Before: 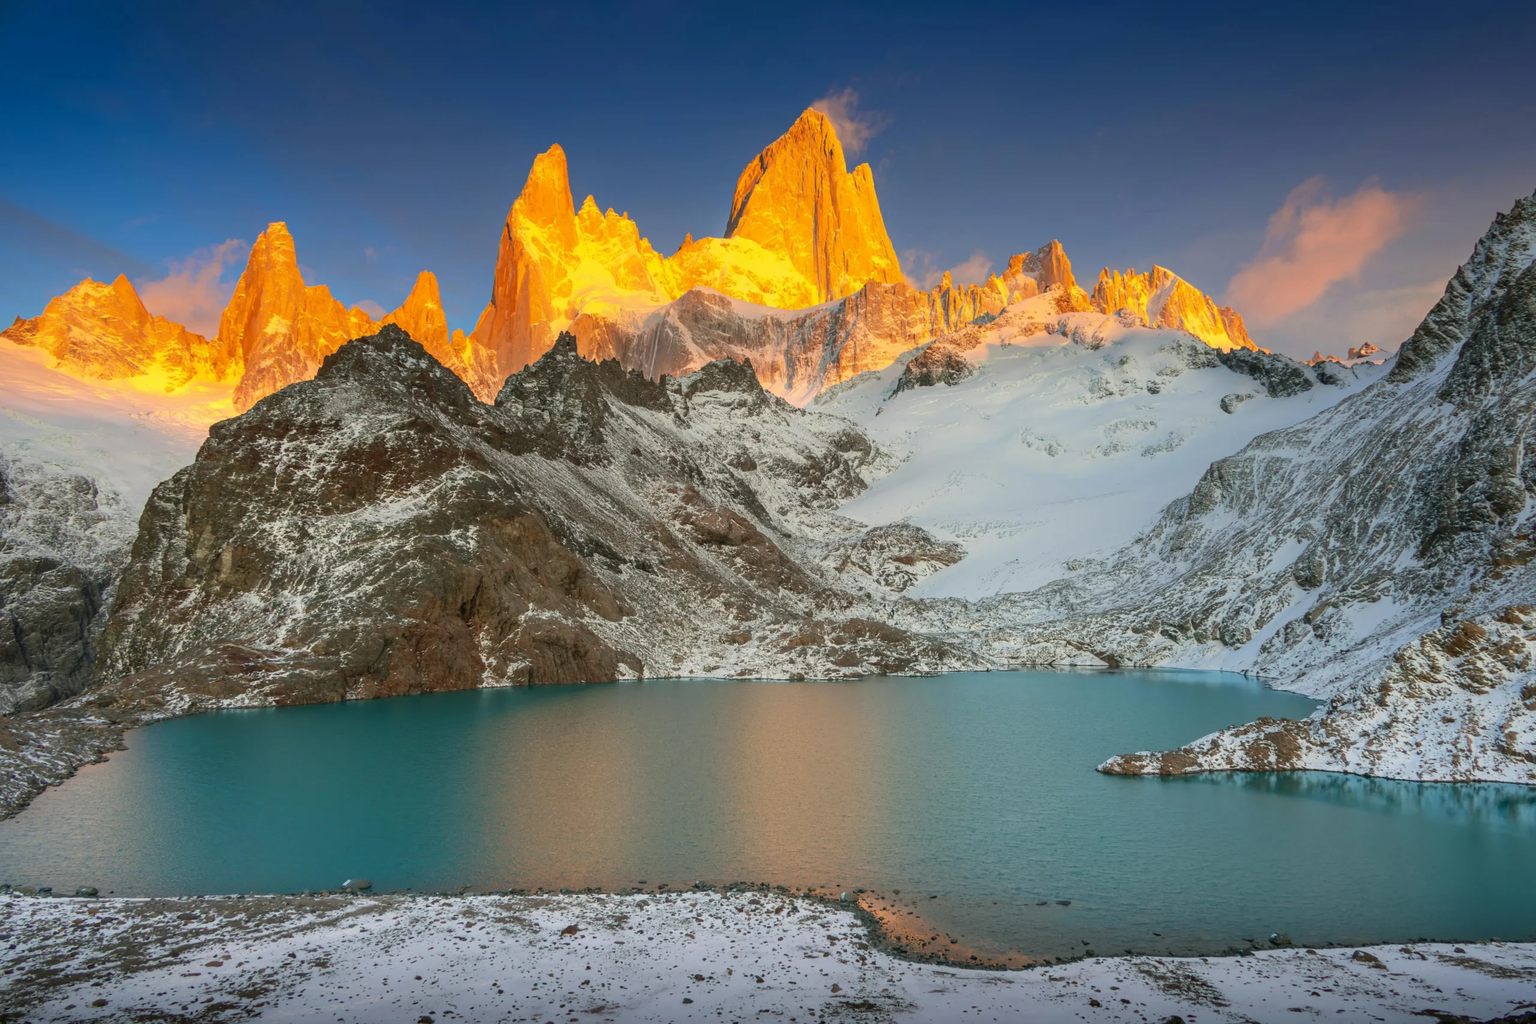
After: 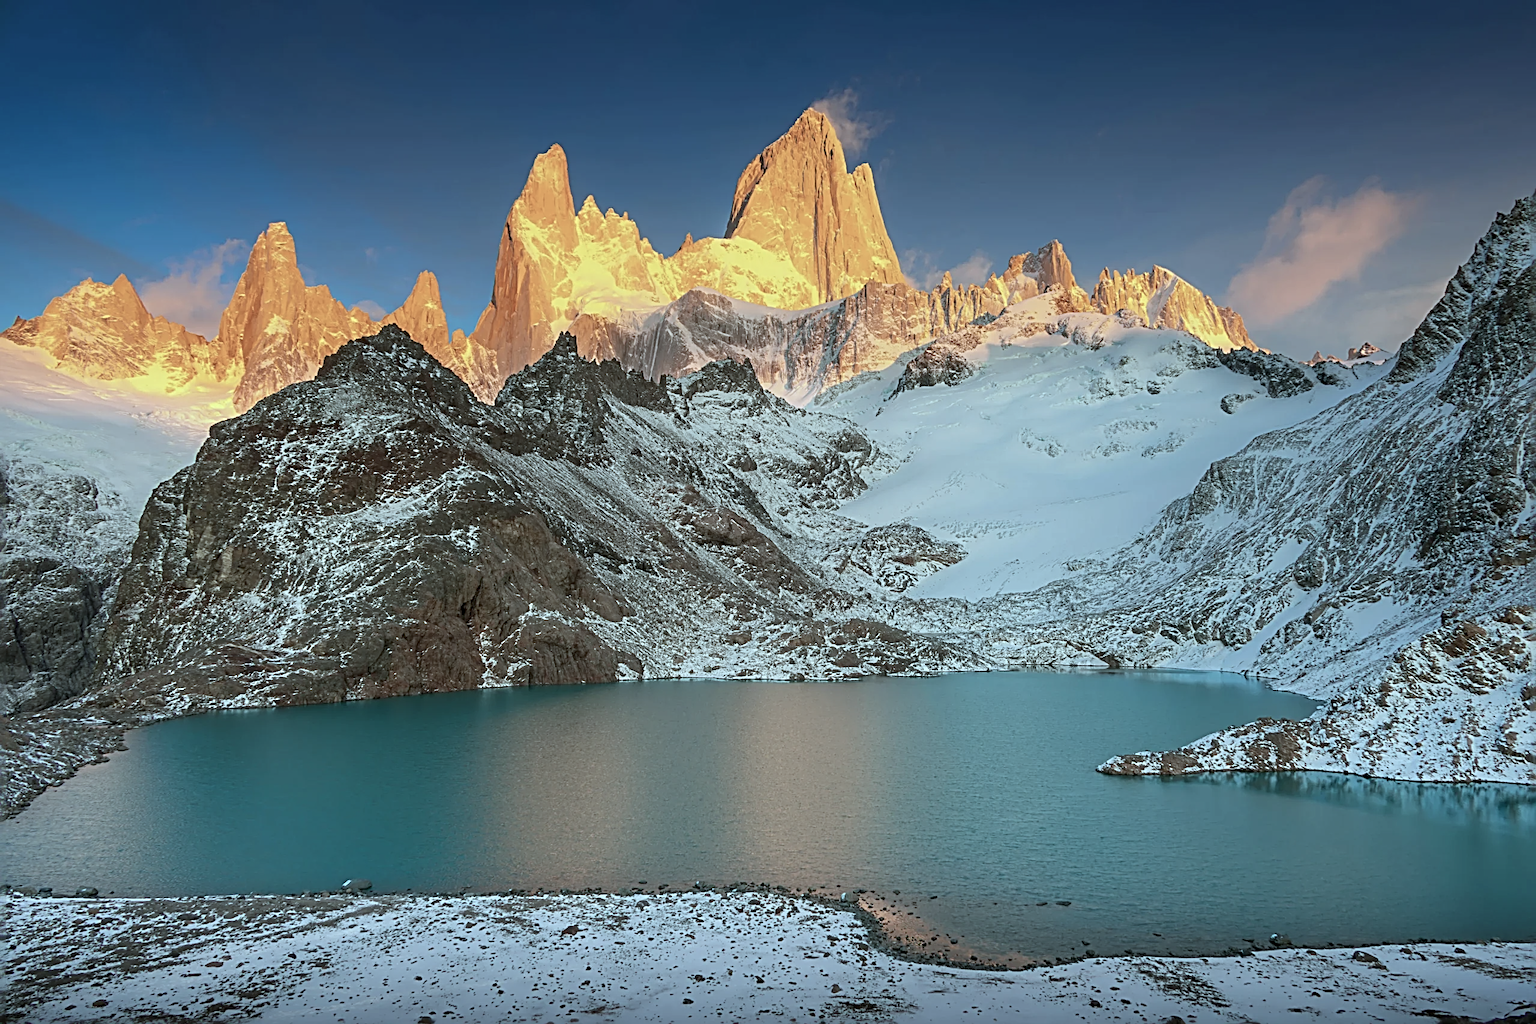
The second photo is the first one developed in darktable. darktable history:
color zones: curves: ch1 [(0, 0.469) (0.01, 0.469) (0.12, 0.446) (0.248, 0.469) (0.5, 0.5) (0.748, 0.5) (0.99, 0.469) (1, 0.469)]
color correction: highlights a* -12.64, highlights b* -18.1, saturation 0.7
sharpen: radius 3.69, amount 0.928
